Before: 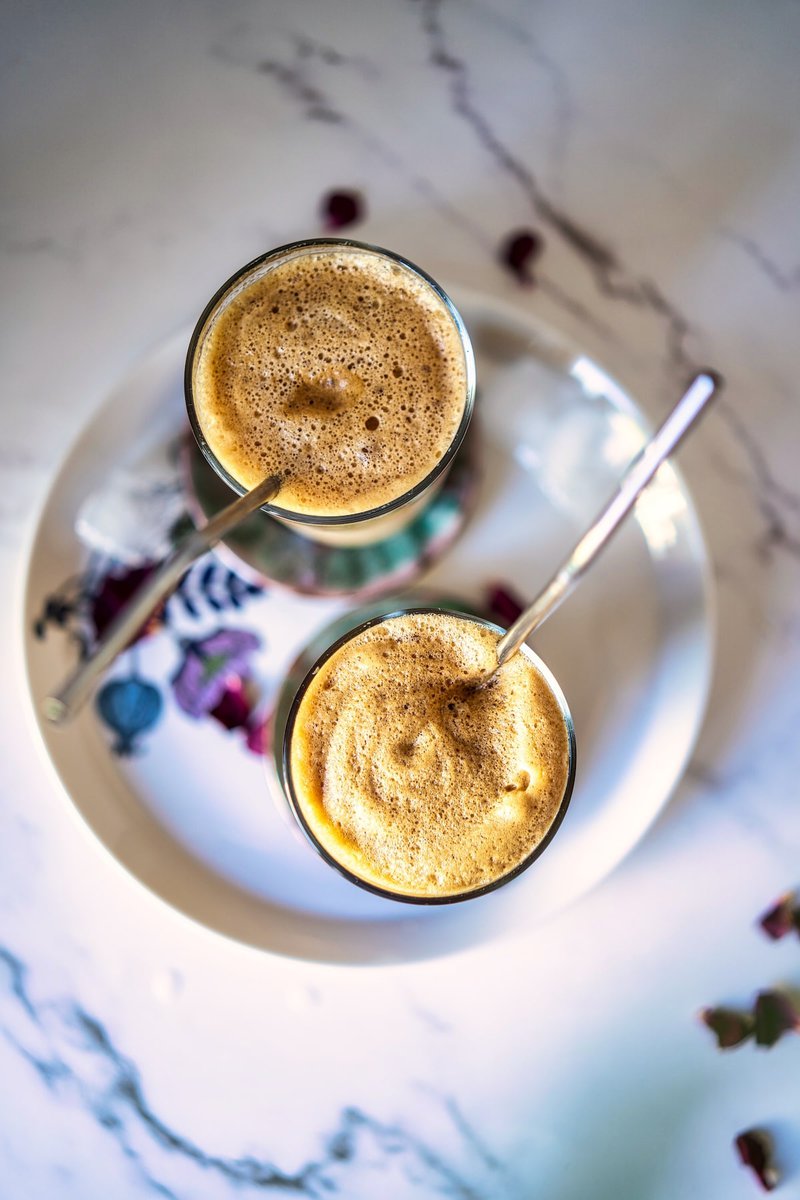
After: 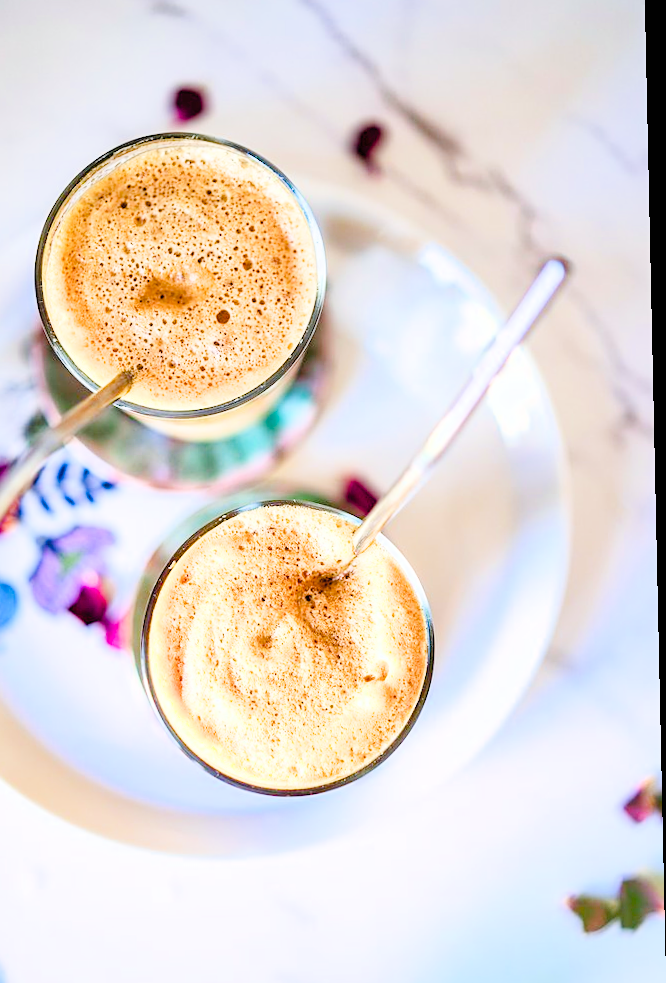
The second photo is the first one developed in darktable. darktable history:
sharpen: amount 0.2
crop: left 19.159%, top 9.58%, bottom 9.58%
filmic rgb: black relative exposure -7.65 EV, white relative exposure 4.56 EV, hardness 3.61
rotate and perspective: rotation -1.24°, automatic cropping off
color balance rgb: perceptual saturation grading › global saturation 20%, perceptual saturation grading › highlights -25%, perceptual saturation grading › shadows 50%
contrast brightness saturation: brightness 0.09, saturation 0.19
exposure: exposure 2 EV, compensate exposure bias true, compensate highlight preservation false
white balance: red 0.976, blue 1.04
